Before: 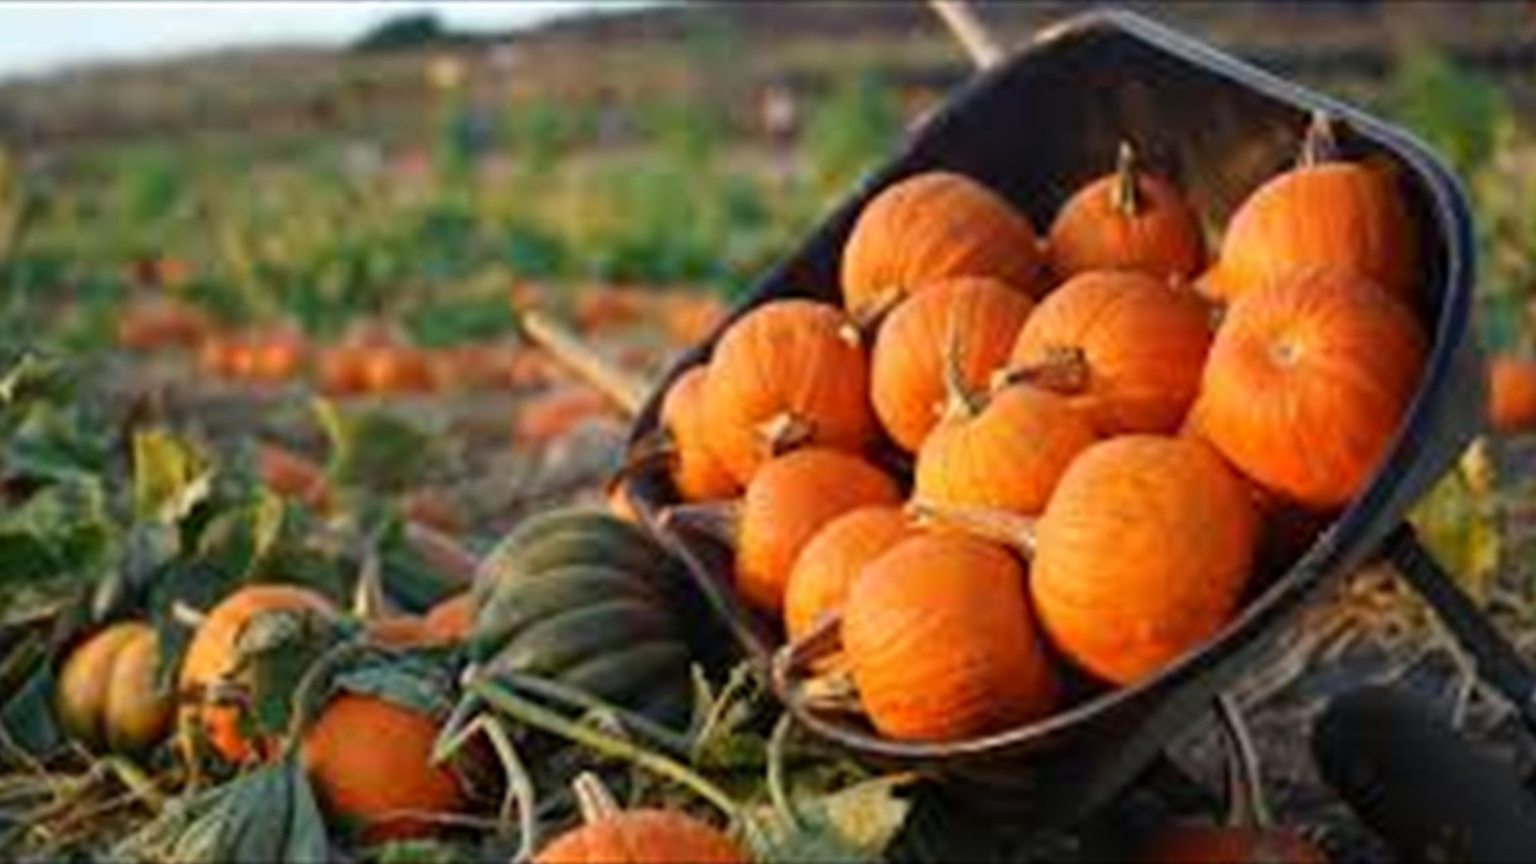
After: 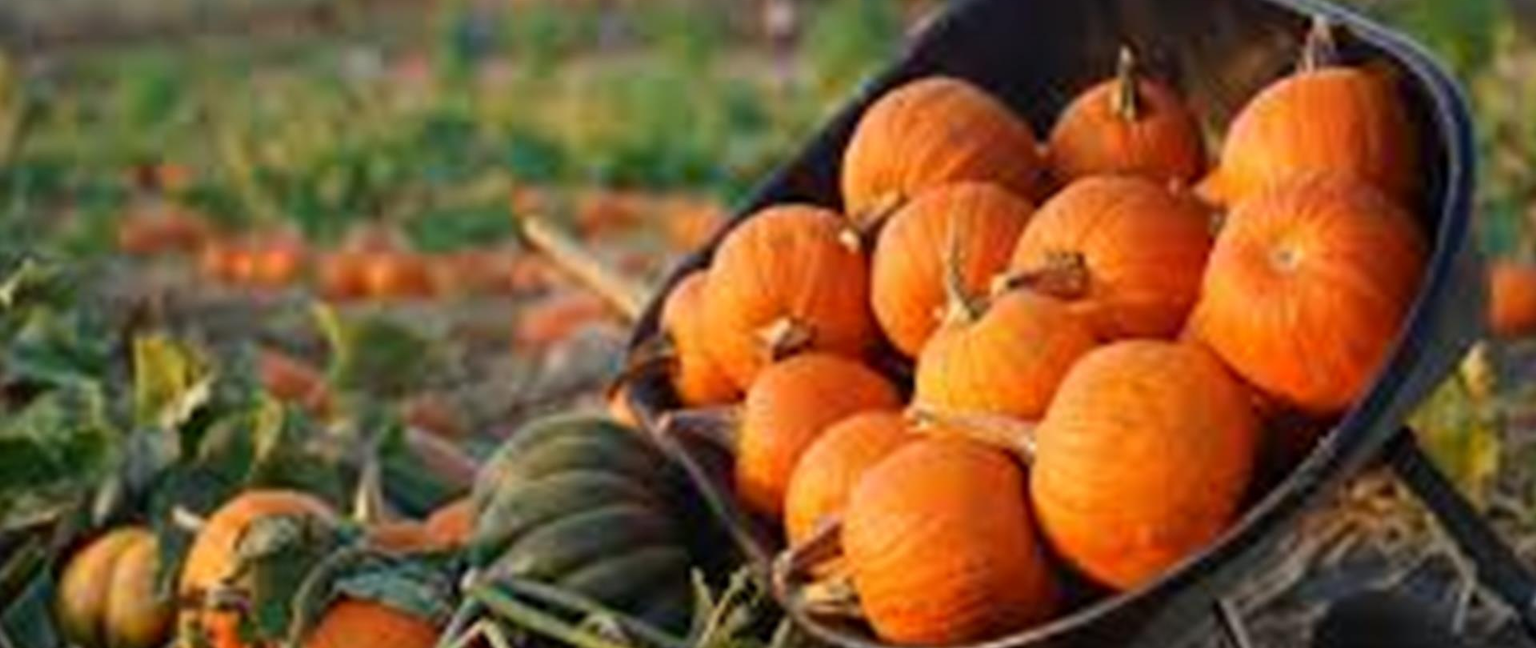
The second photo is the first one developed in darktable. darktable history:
crop: top 11.034%, bottom 13.952%
